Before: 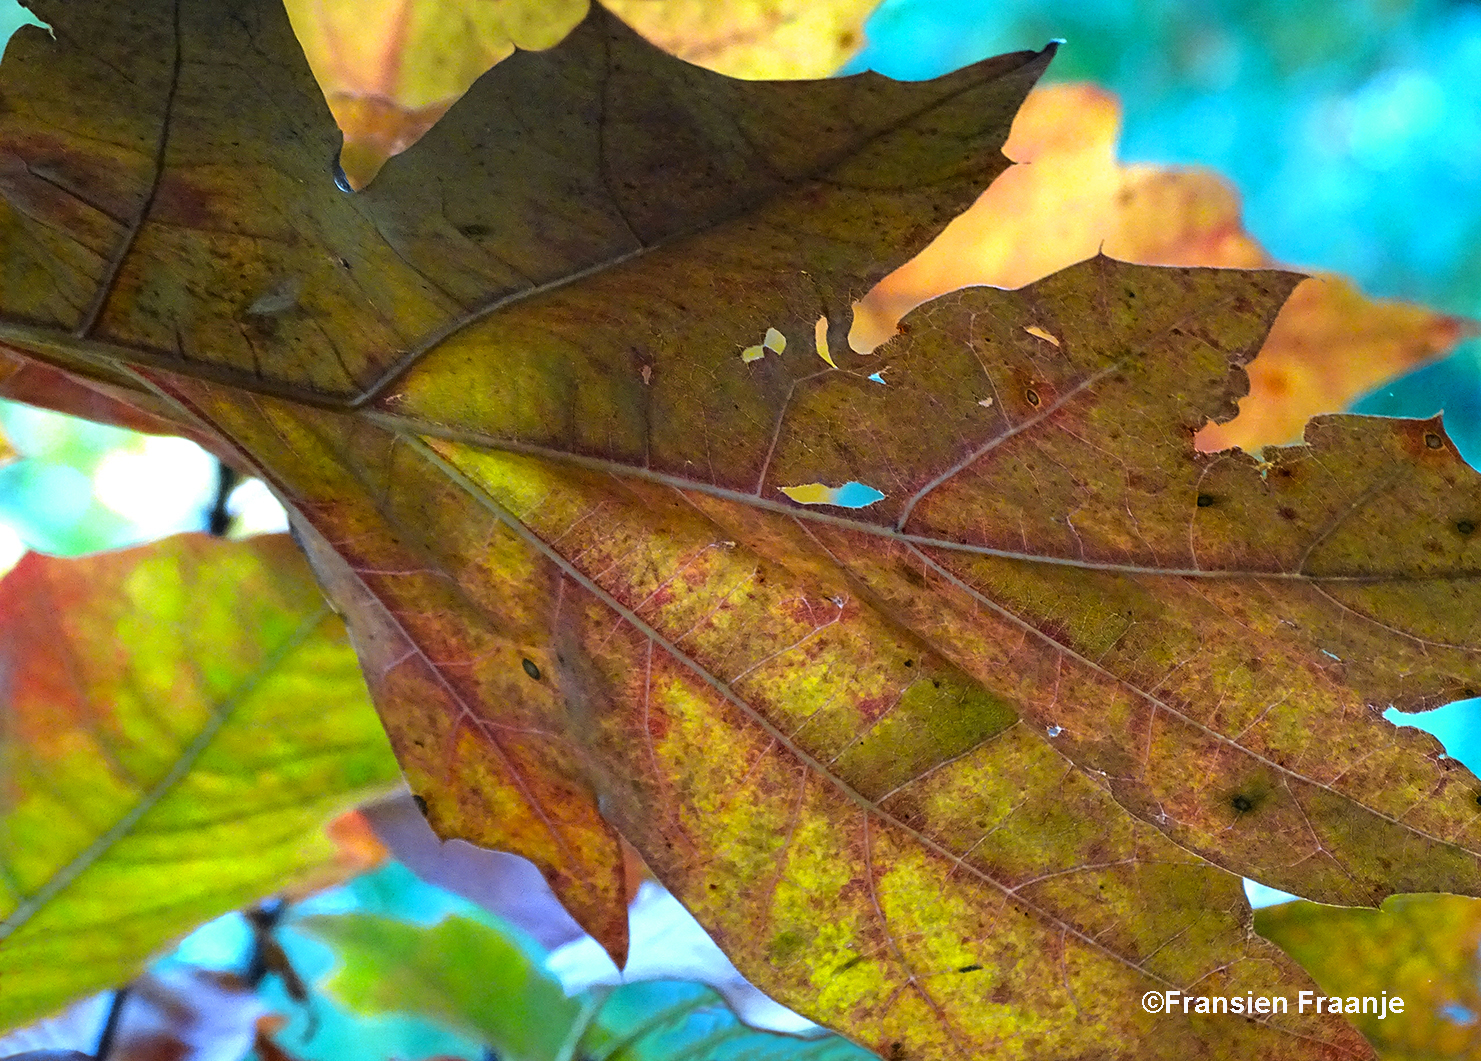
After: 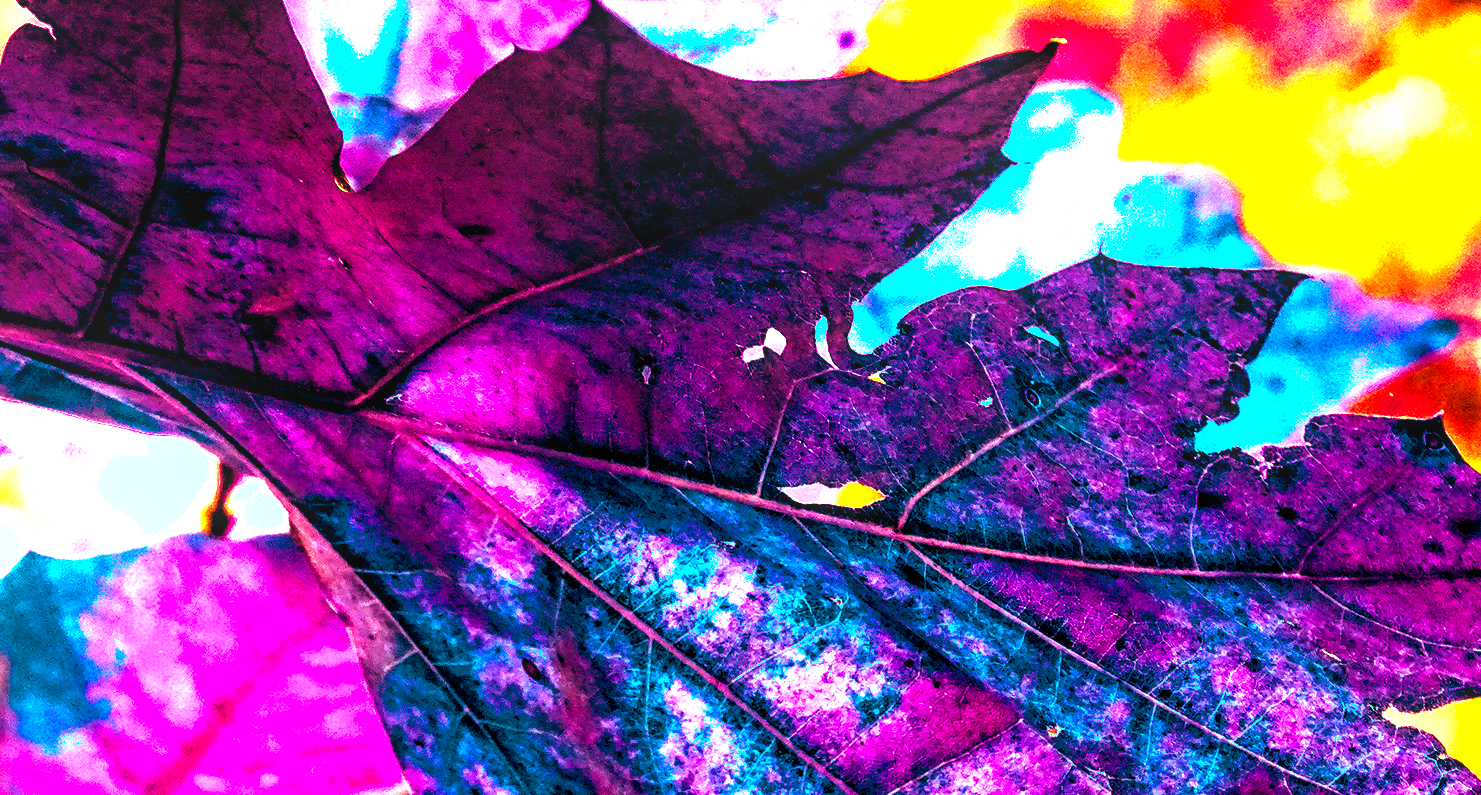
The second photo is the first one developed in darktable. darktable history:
contrast equalizer: y [[0.545, 0.572, 0.59, 0.59, 0.571, 0.545], [0.5 ×6], [0.5 ×6], [0 ×6], [0 ×6]]
exposure: black level correction 0, exposure 1.1 EV, compensate exposure bias true, compensate highlight preservation false
color balance rgb: shadows lift › luminance -18.76%, shadows lift › chroma 35.44%, power › luminance -3.76%, power › hue 142.17°, highlights gain › chroma 7.5%, highlights gain › hue 184.75°, global offset › luminance -0.52%, global offset › chroma 0.91%, global offset › hue 173.36°, shadows fall-off 300%, white fulcrum 2 EV, highlights fall-off 300%, linear chroma grading › shadows 17.19%, linear chroma grading › highlights 61.12%, linear chroma grading › global chroma 50%, hue shift -150.52°, perceptual brilliance grading › global brilliance 12%, mask middle-gray fulcrum 100%, contrast gray fulcrum 38.43%, contrast 35.15%, saturation formula JzAzBz (2021)
crop: bottom 24.988%
local contrast: on, module defaults
